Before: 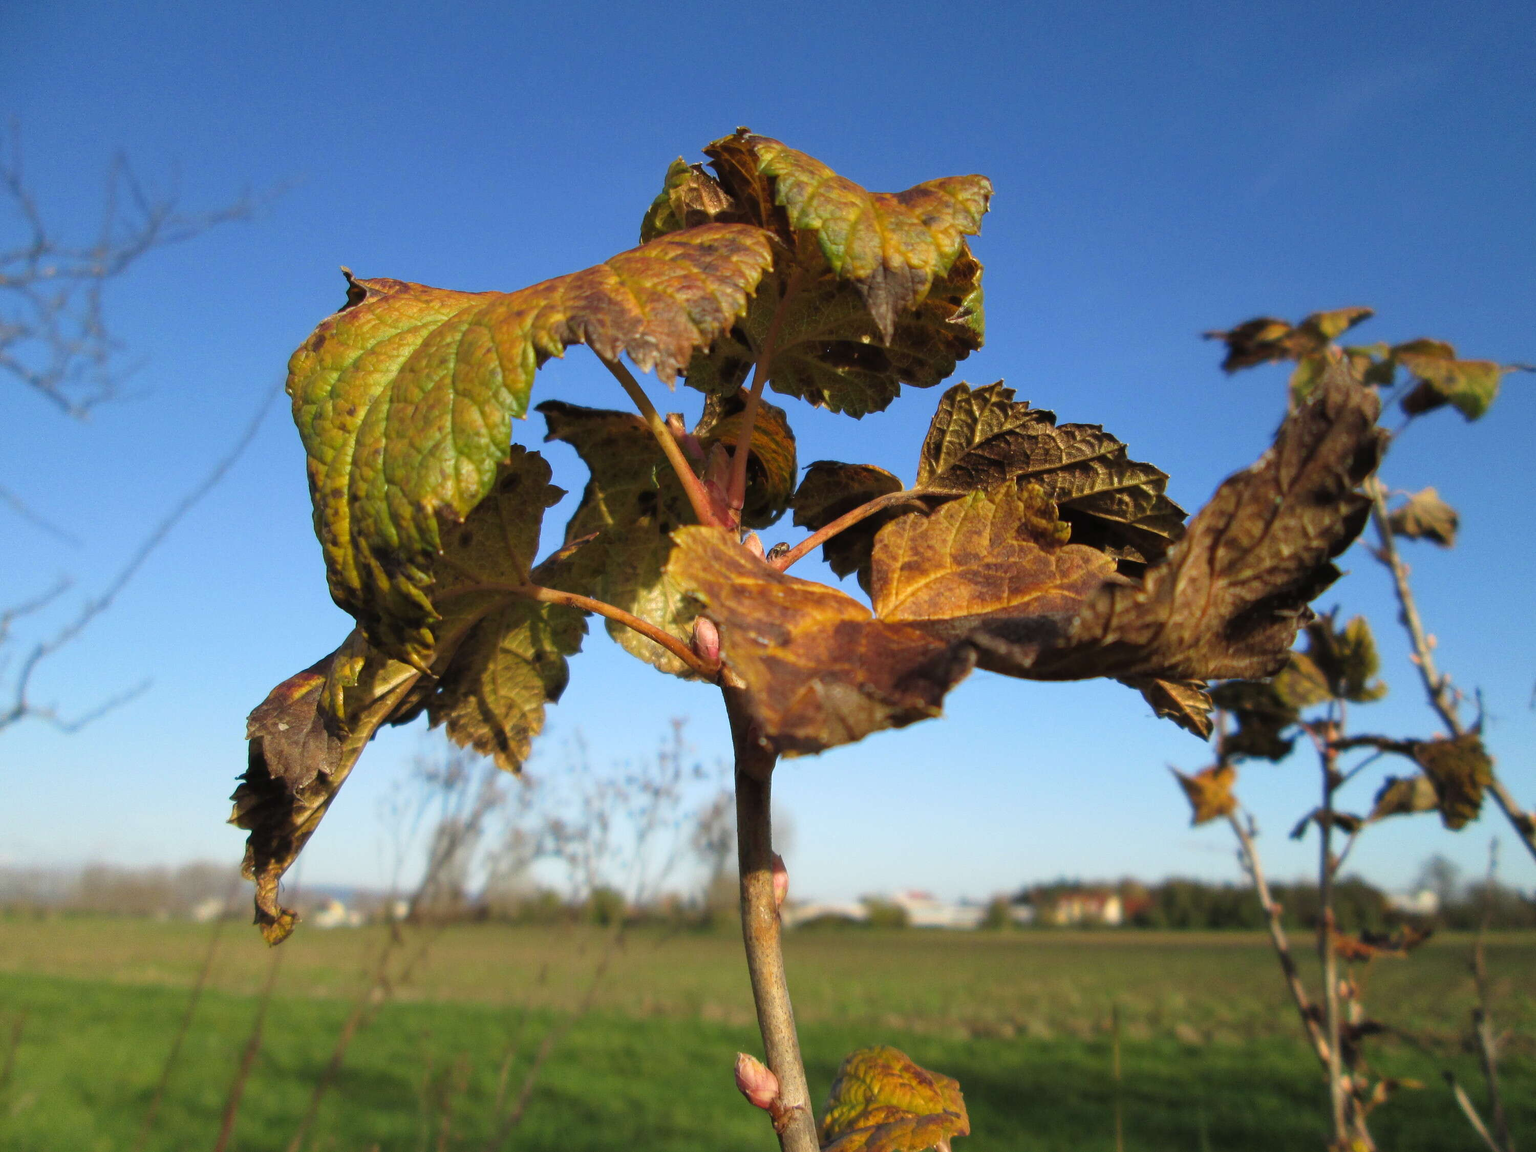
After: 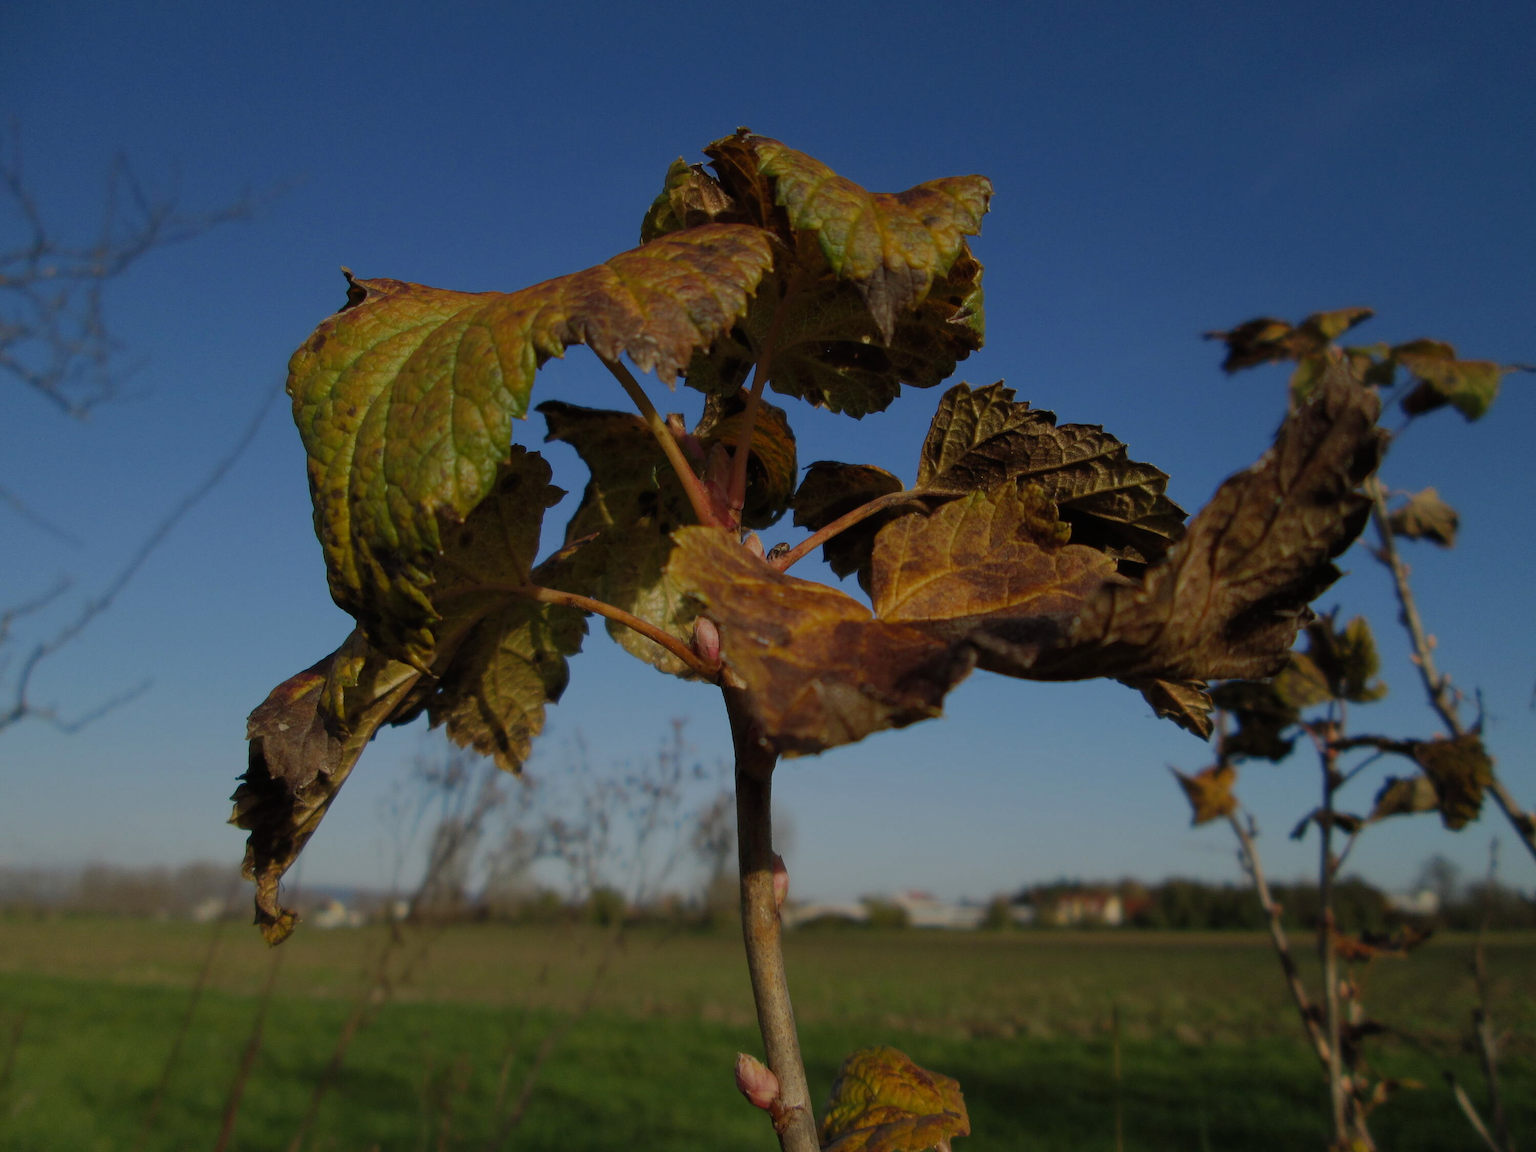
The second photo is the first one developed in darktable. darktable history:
exposure: exposure -1.512 EV, compensate exposure bias true, compensate highlight preservation false
